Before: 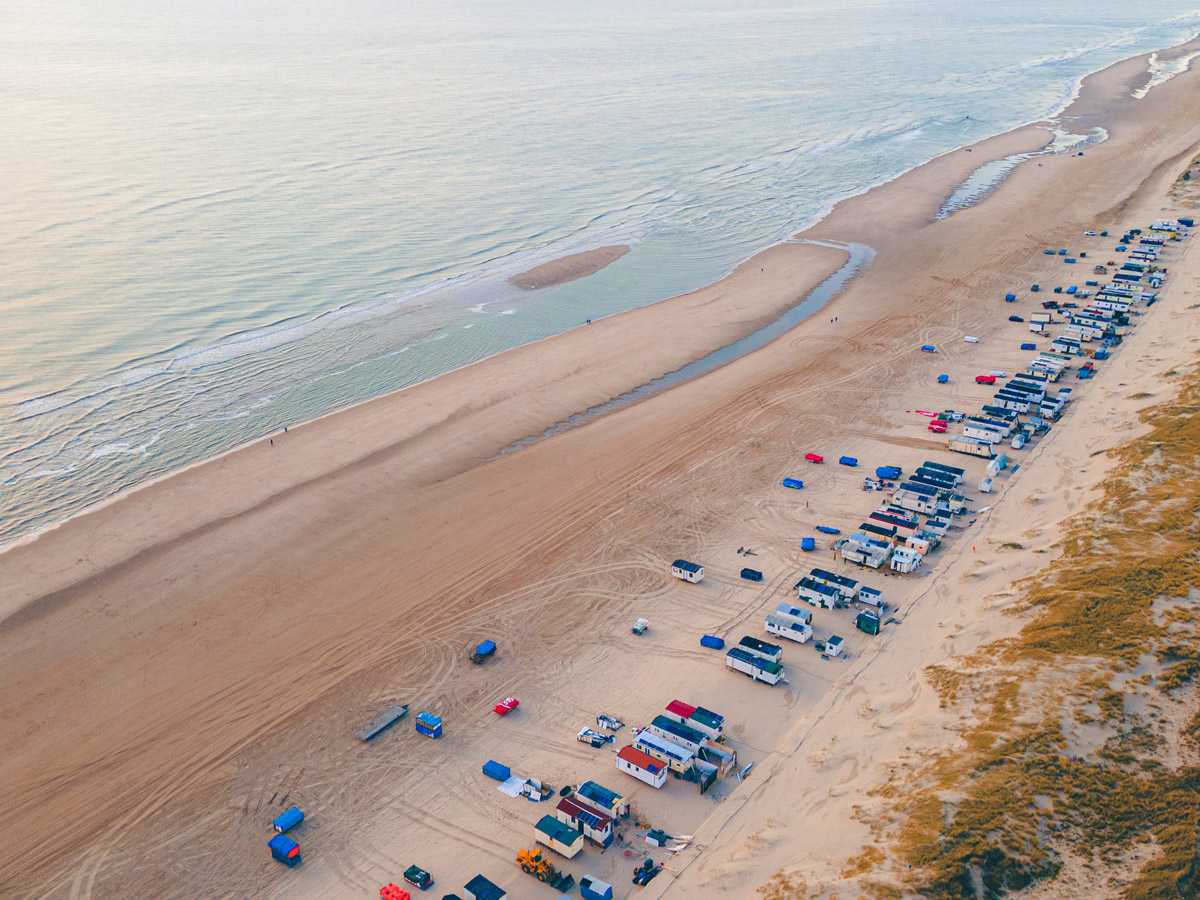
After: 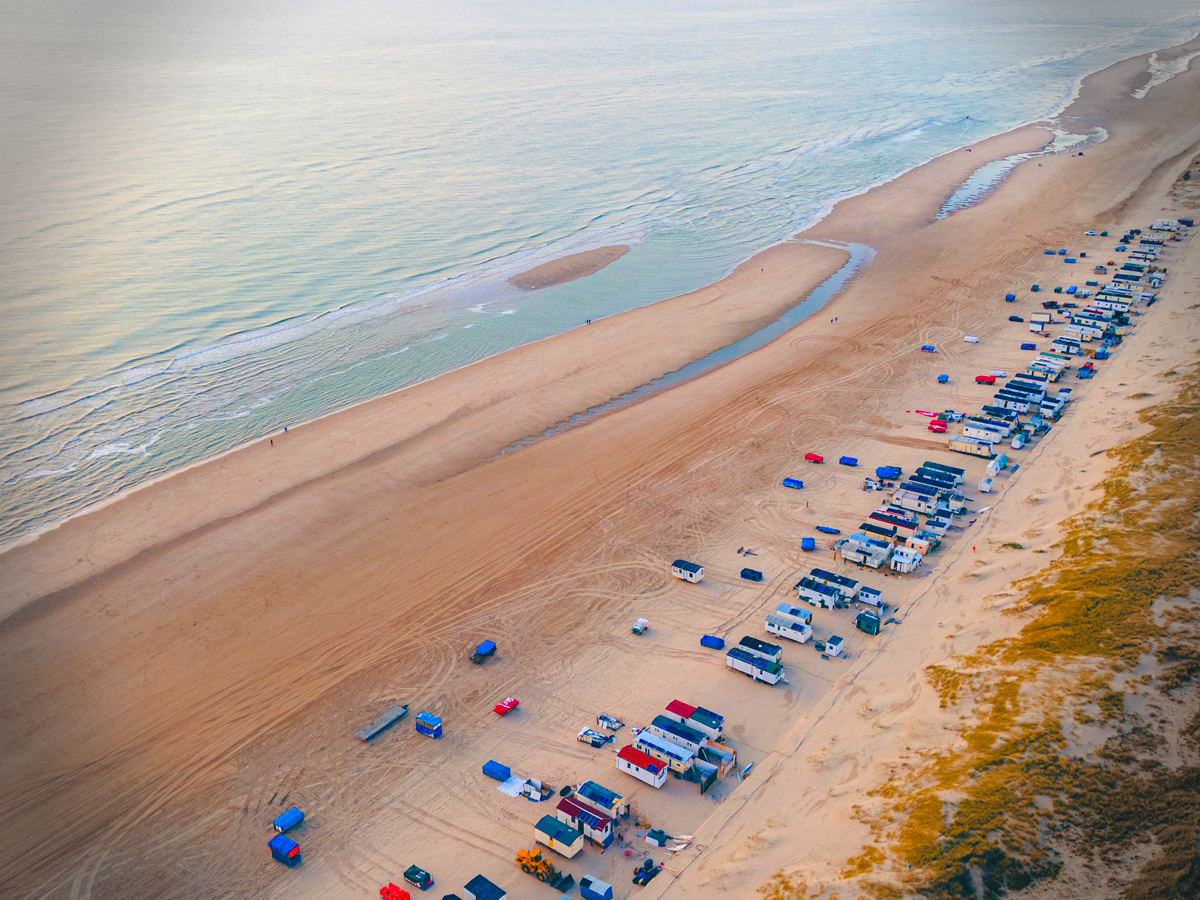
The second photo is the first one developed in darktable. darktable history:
color balance rgb: perceptual saturation grading › global saturation 36.519%, global vibrance 20%
vignetting: fall-off radius 32.76%, dithering 8-bit output, unbound false
